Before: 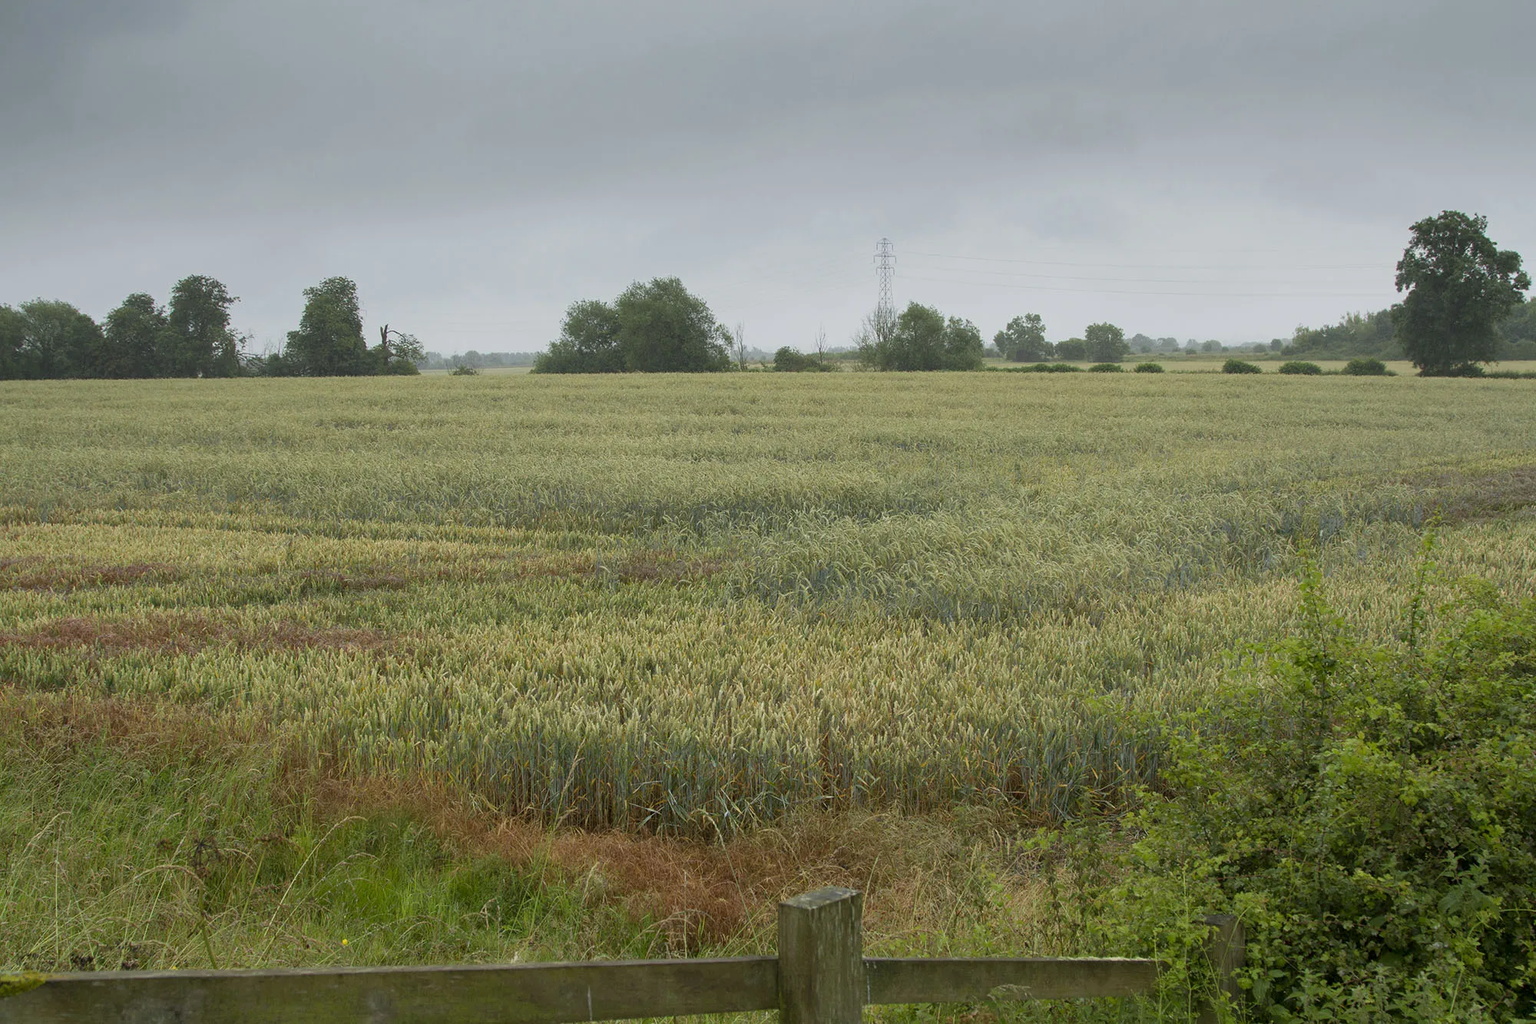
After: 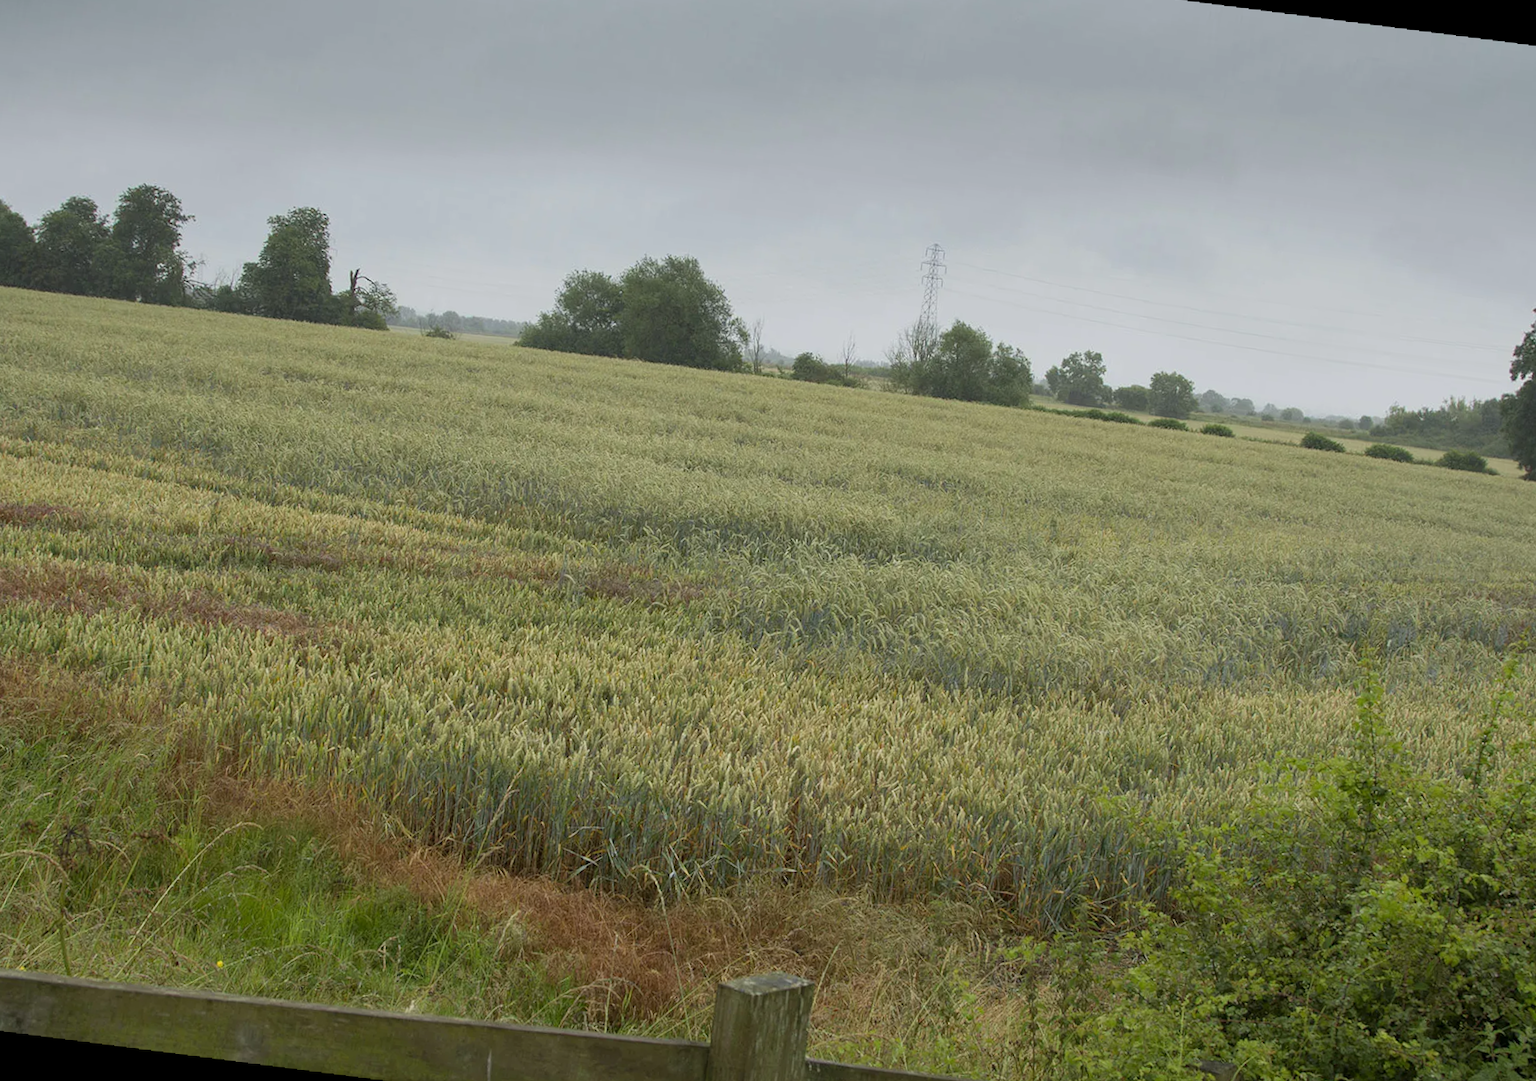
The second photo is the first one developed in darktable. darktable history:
crop and rotate: angle -3.27°, left 5.211%, top 5.211%, right 4.607%, bottom 4.607%
rotate and perspective: rotation 4.1°, automatic cropping off
